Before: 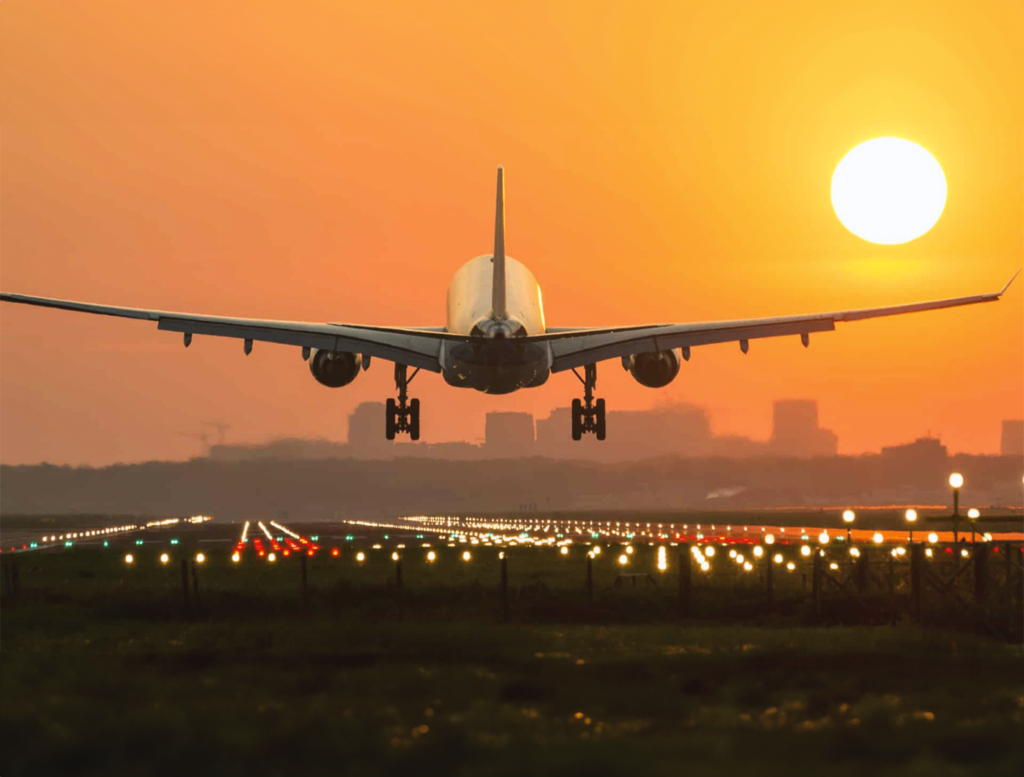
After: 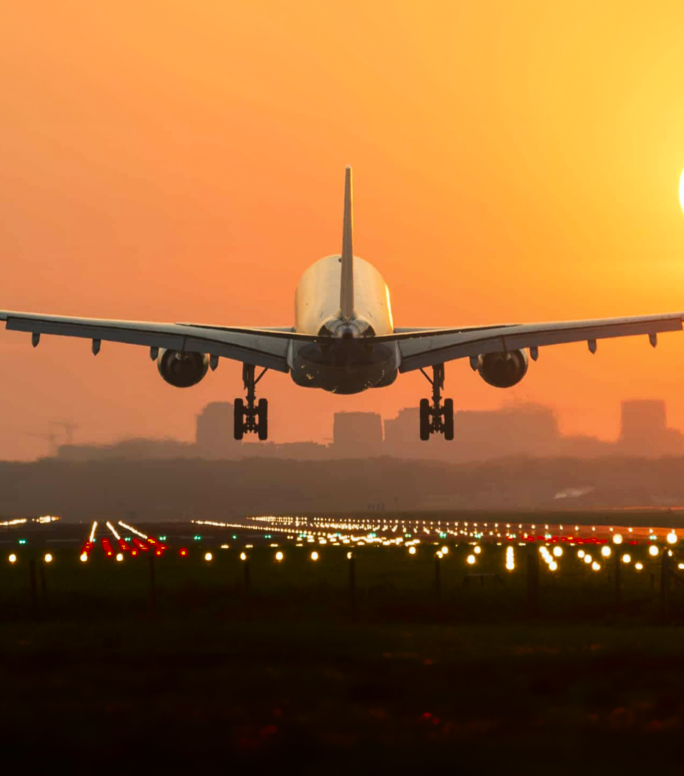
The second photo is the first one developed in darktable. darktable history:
crop and rotate: left 14.933%, right 18.24%
shadows and highlights: shadows -71.05, highlights 36.98, soften with gaussian
